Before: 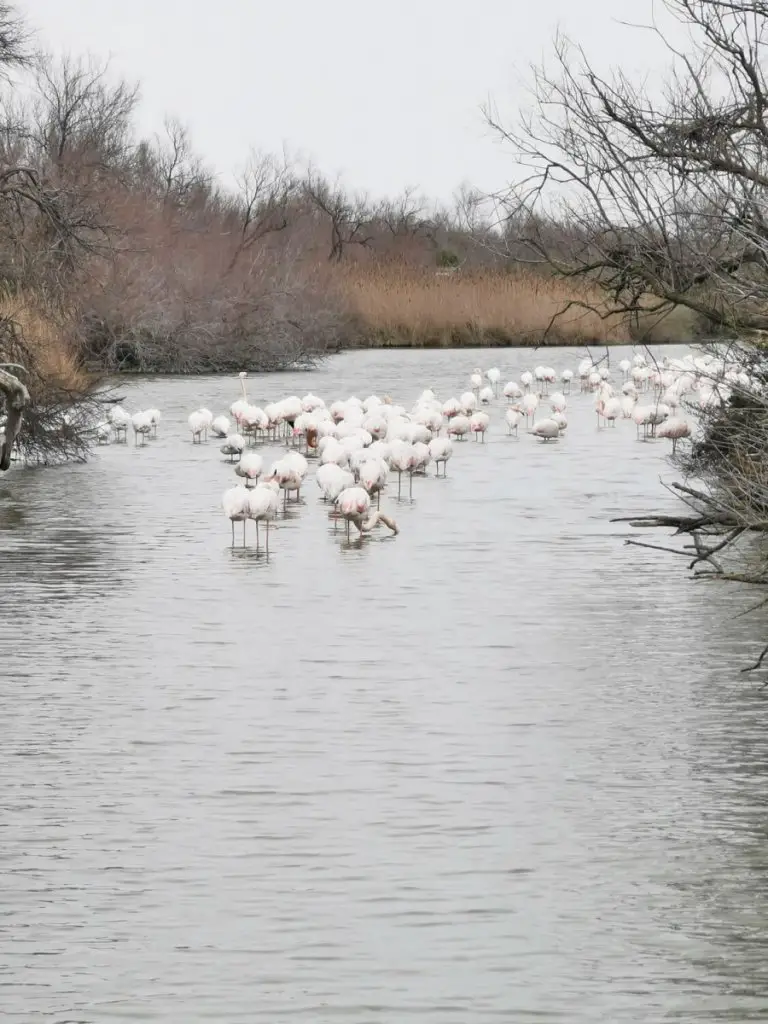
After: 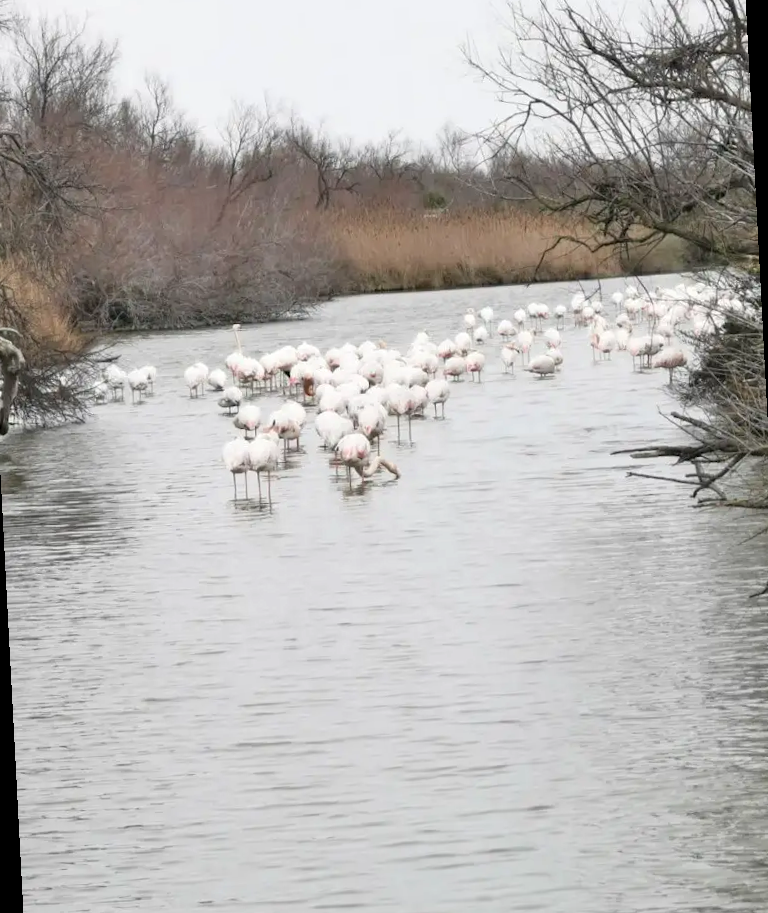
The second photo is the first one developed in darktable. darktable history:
rotate and perspective: rotation -3°, crop left 0.031, crop right 0.968, crop top 0.07, crop bottom 0.93
exposure: exposure 0.127 EV, compensate highlight preservation false
